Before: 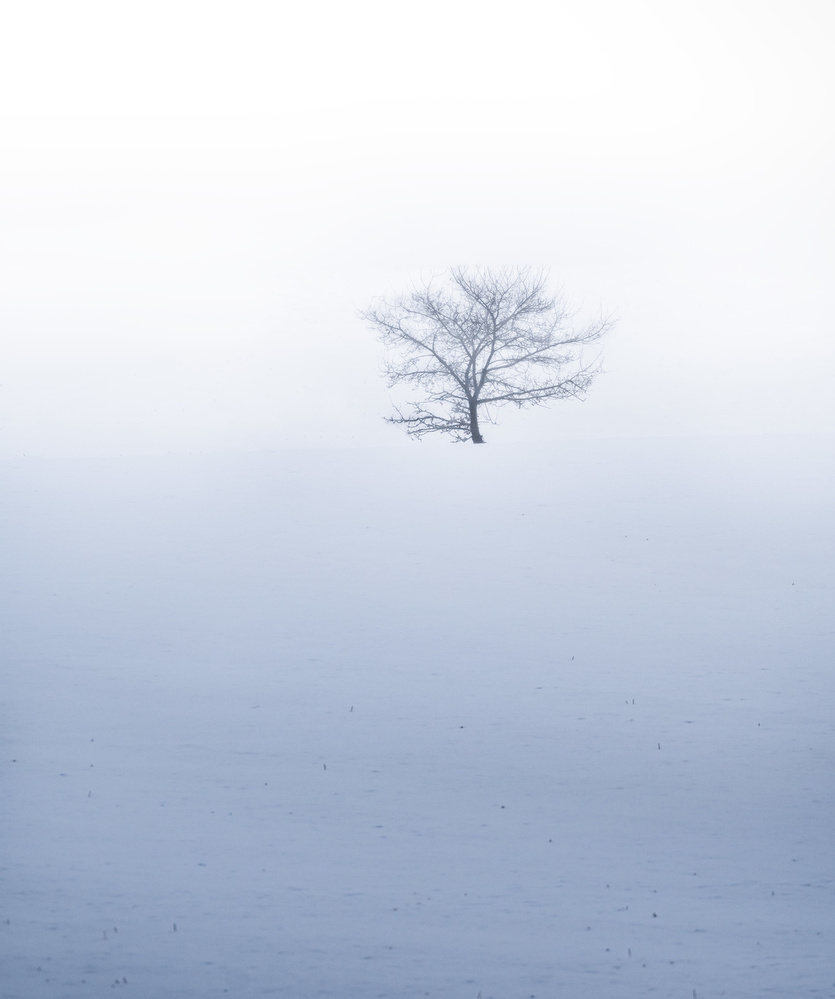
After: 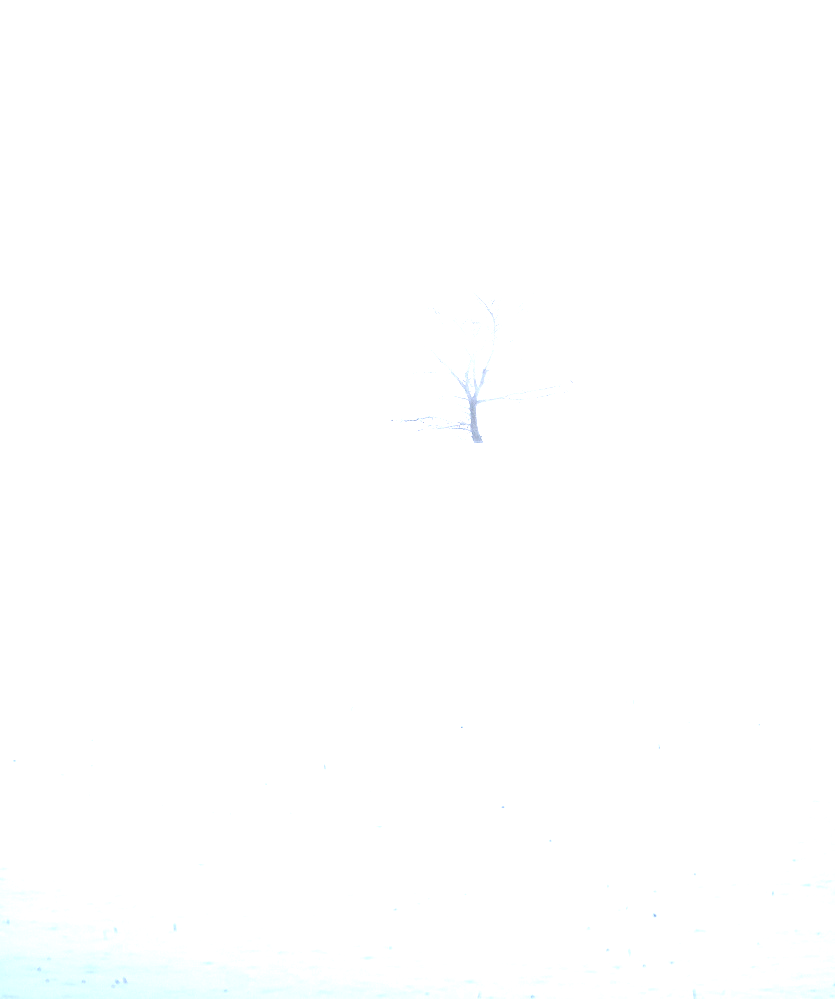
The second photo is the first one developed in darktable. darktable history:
exposure: black level correction 0.001, exposure 1.997 EV, compensate highlight preservation false
